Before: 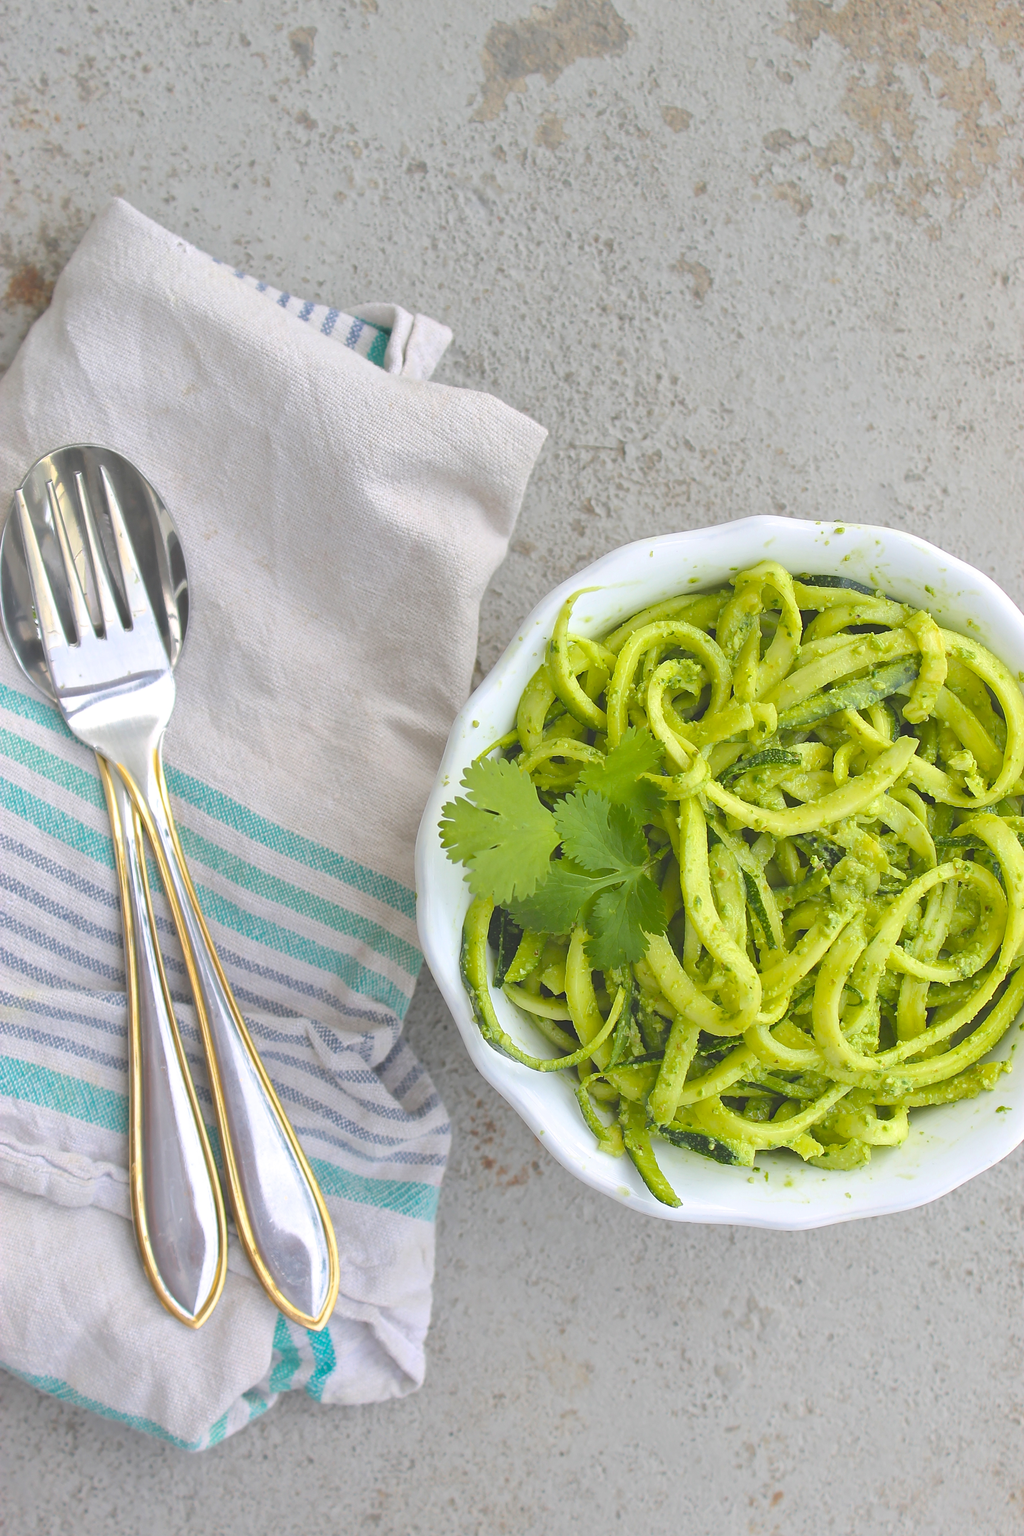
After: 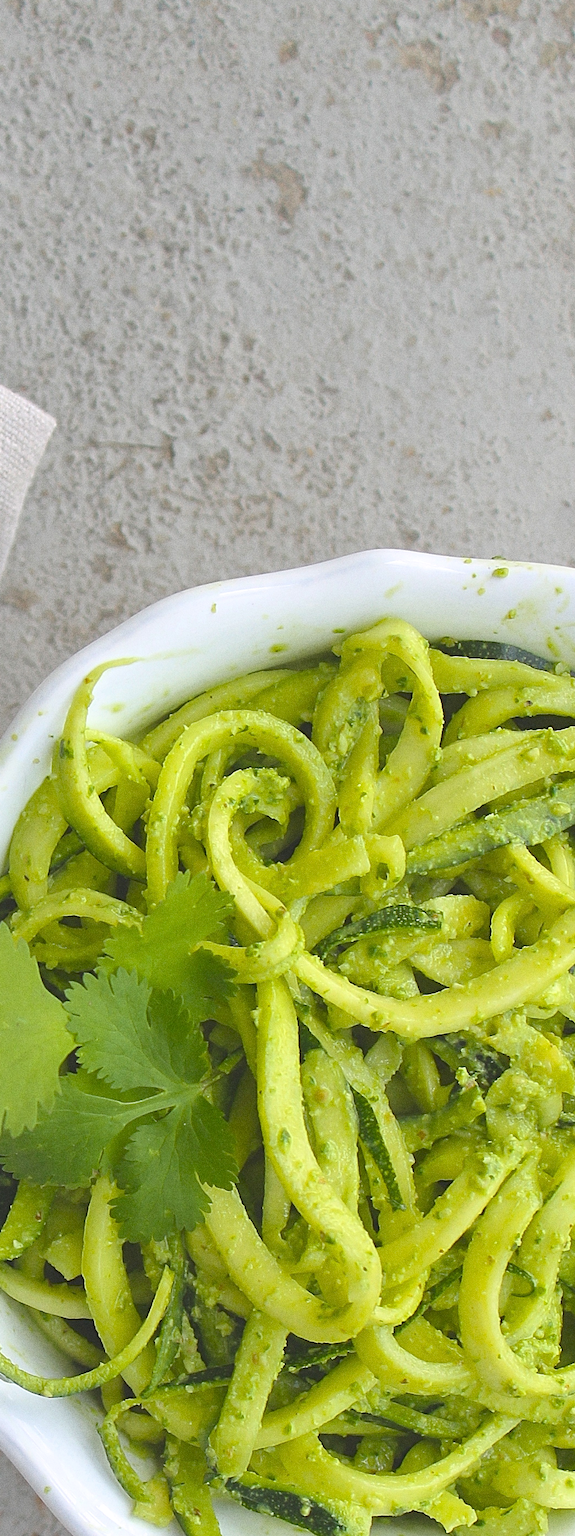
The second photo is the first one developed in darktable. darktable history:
exposure: black level correction 0.001, exposure 0.014 EV, compensate highlight preservation false
levels: mode automatic, gray 50.8%
crop and rotate: left 49.936%, top 10.094%, right 13.136%, bottom 24.256%
grain: coarseness 9.61 ISO, strength 35.62%
